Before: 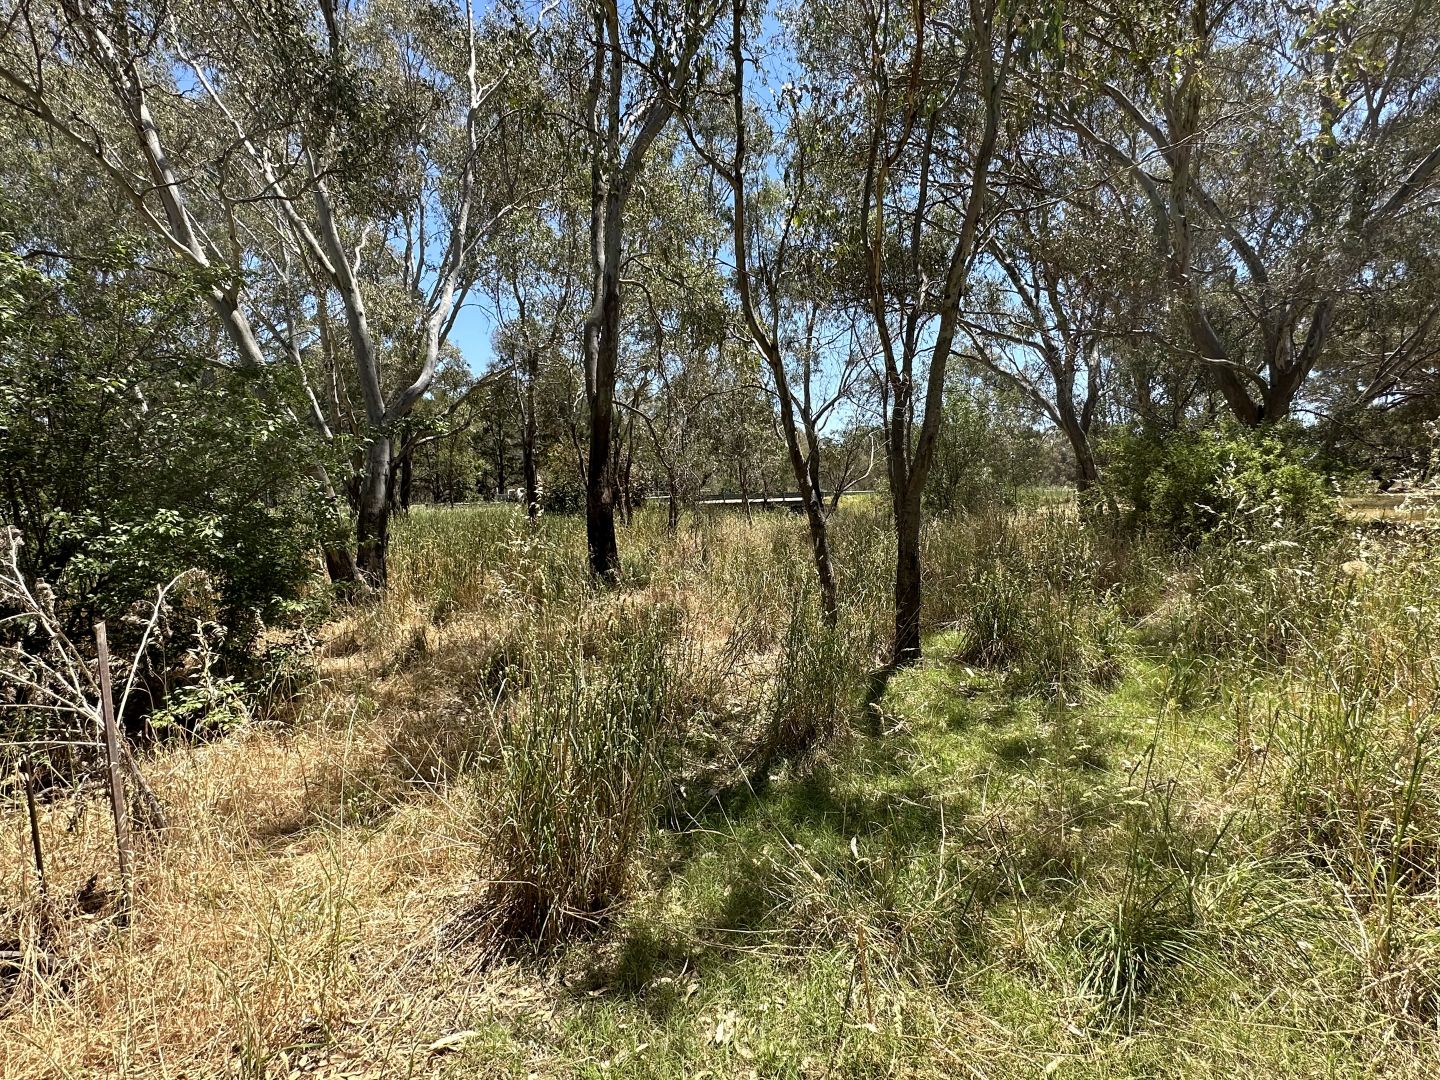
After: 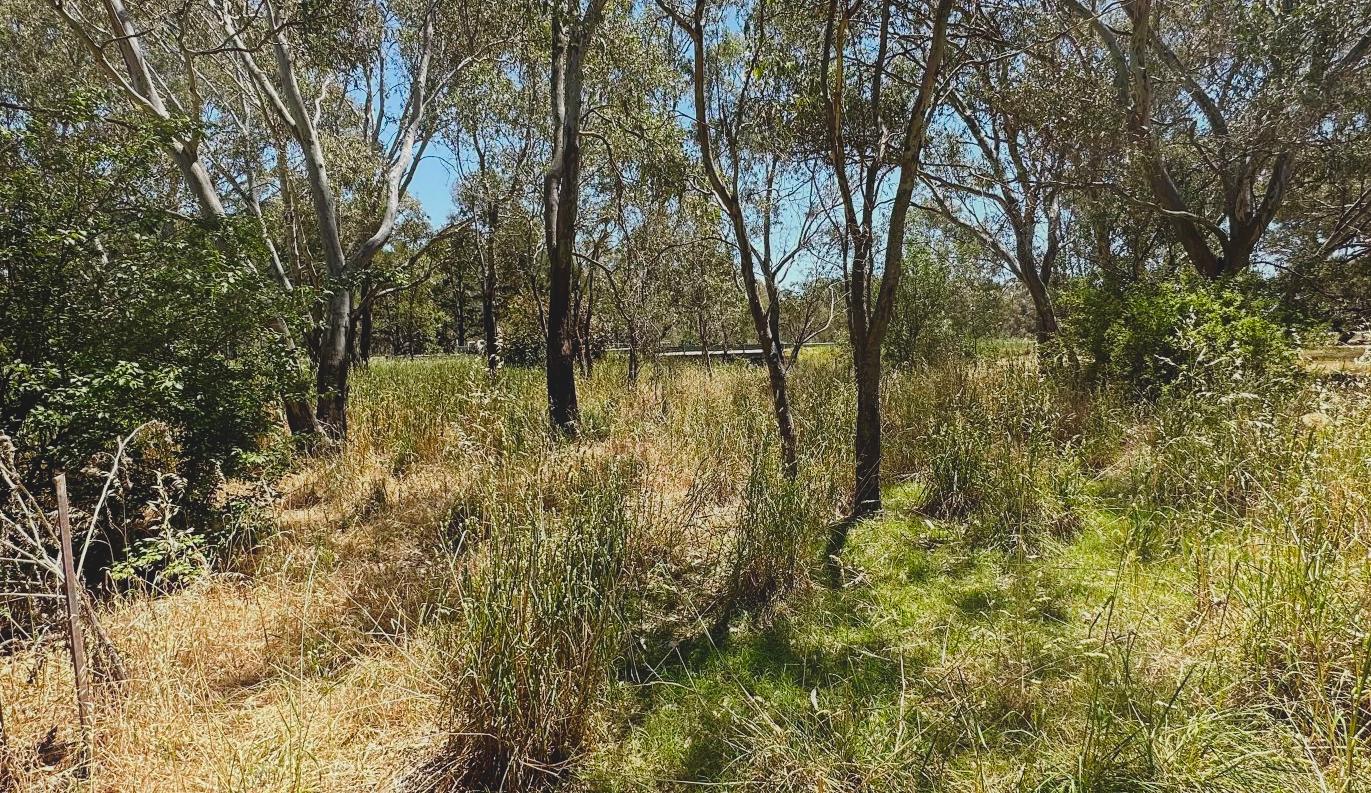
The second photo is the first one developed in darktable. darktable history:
contrast equalizer: y [[0.439, 0.44, 0.442, 0.457, 0.493, 0.498], [0.5 ×6], [0.5 ×6], [0 ×6], [0 ×6]]
tone curve: curves: ch0 [(0, 0) (0.003, 0.054) (0.011, 0.058) (0.025, 0.069) (0.044, 0.087) (0.069, 0.1) (0.1, 0.123) (0.136, 0.152) (0.177, 0.183) (0.224, 0.234) (0.277, 0.291) (0.335, 0.367) (0.399, 0.441) (0.468, 0.524) (0.543, 0.6) (0.623, 0.673) (0.709, 0.744) (0.801, 0.812) (0.898, 0.89) (1, 1)], preserve colors none
crop and rotate: left 2.827%, top 13.73%, right 1.903%, bottom 12.83%
